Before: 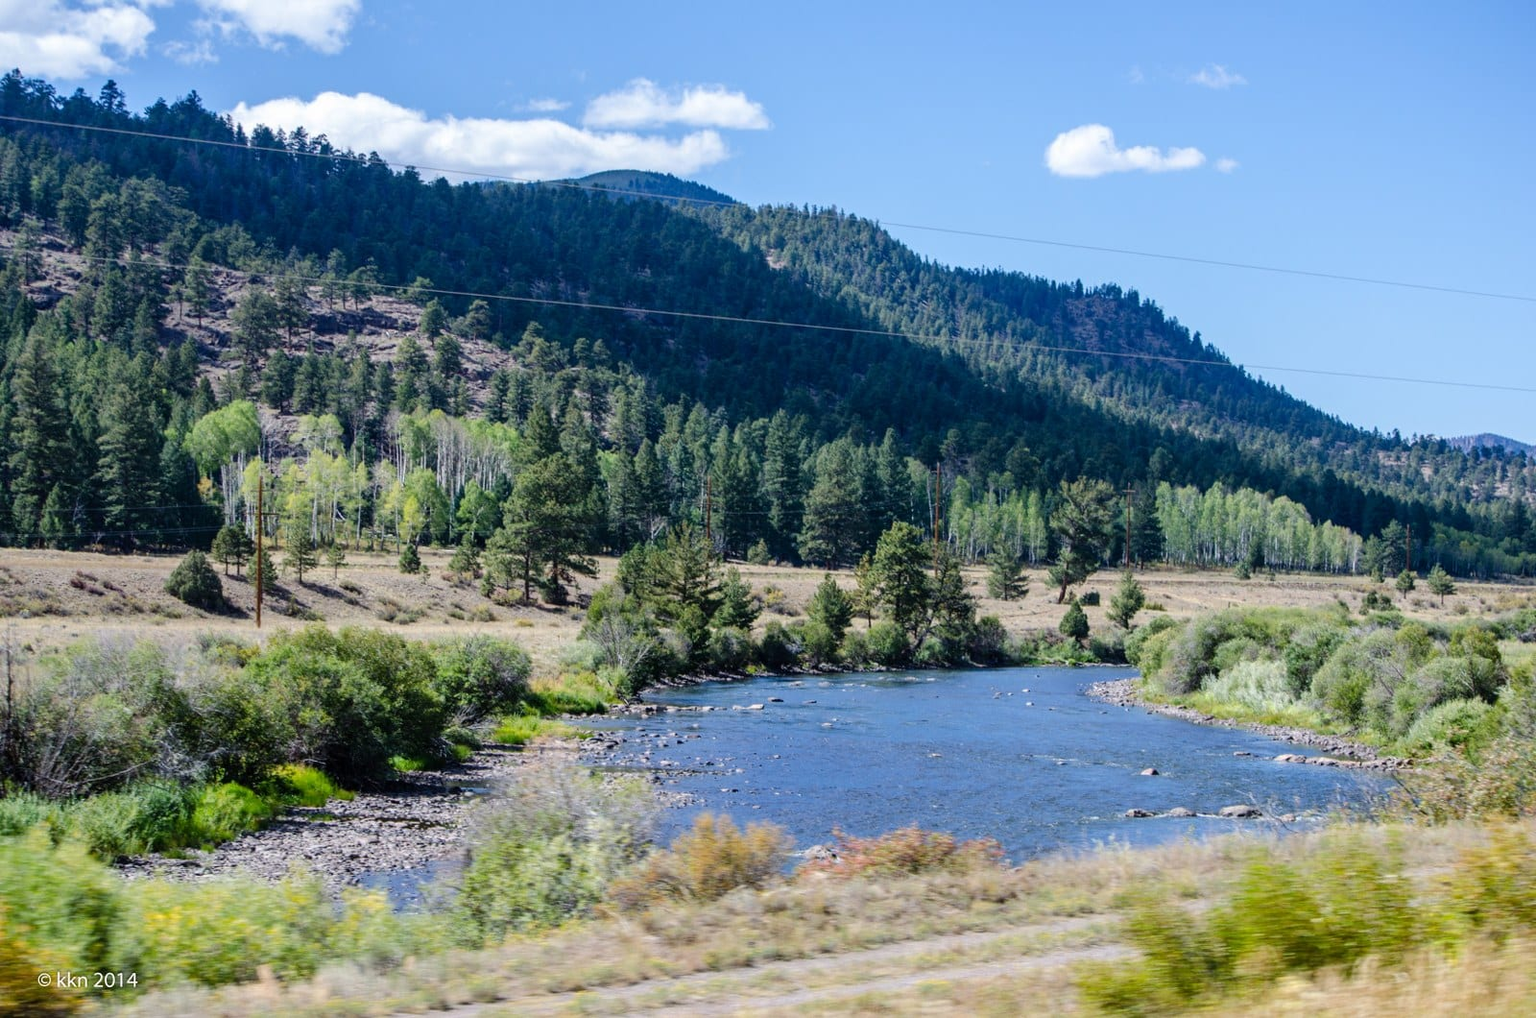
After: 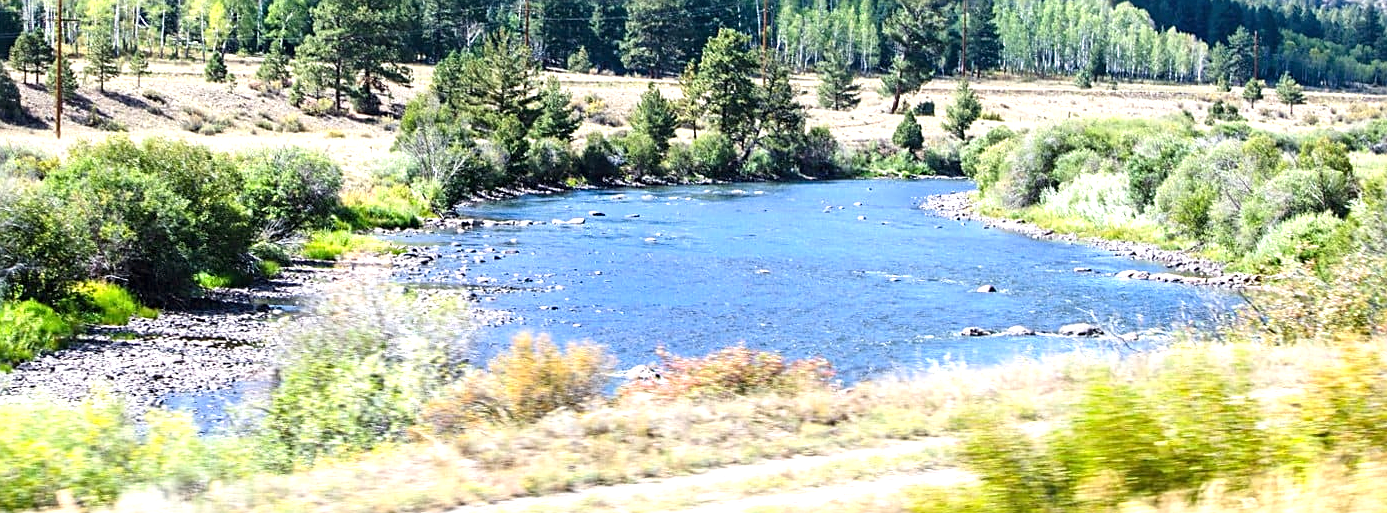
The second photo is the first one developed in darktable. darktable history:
exposure: black level correction 0, exposure 1.098 EV, compensate exposure bias true, compensate highlight preservation false
sharpen: on, module defaults
crop and rotate: left 13.3%, top 48.621%, bottom 2.912%
